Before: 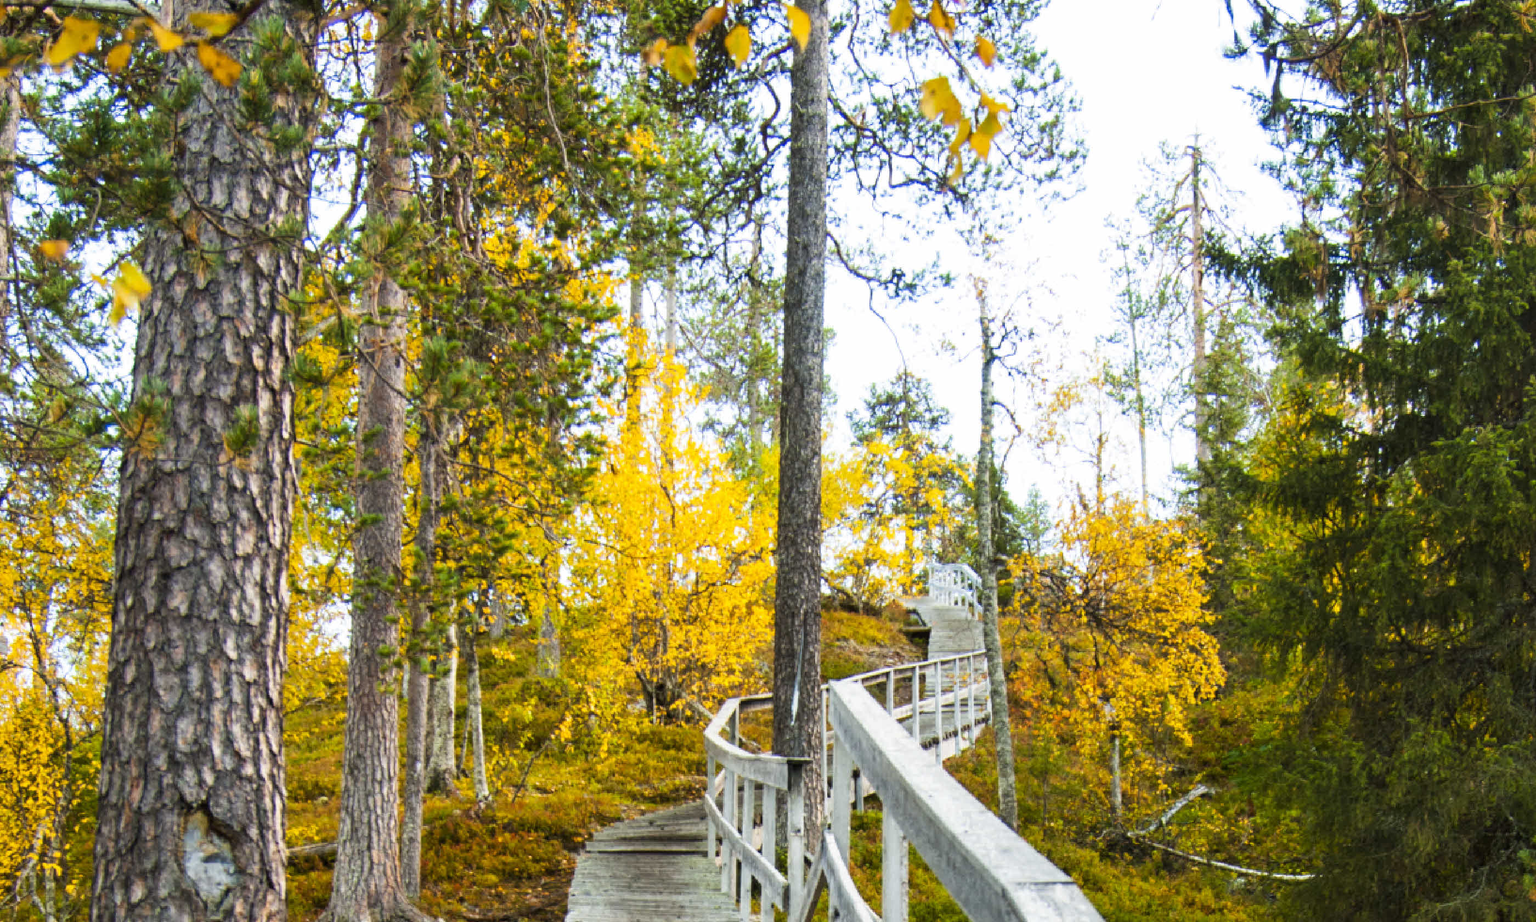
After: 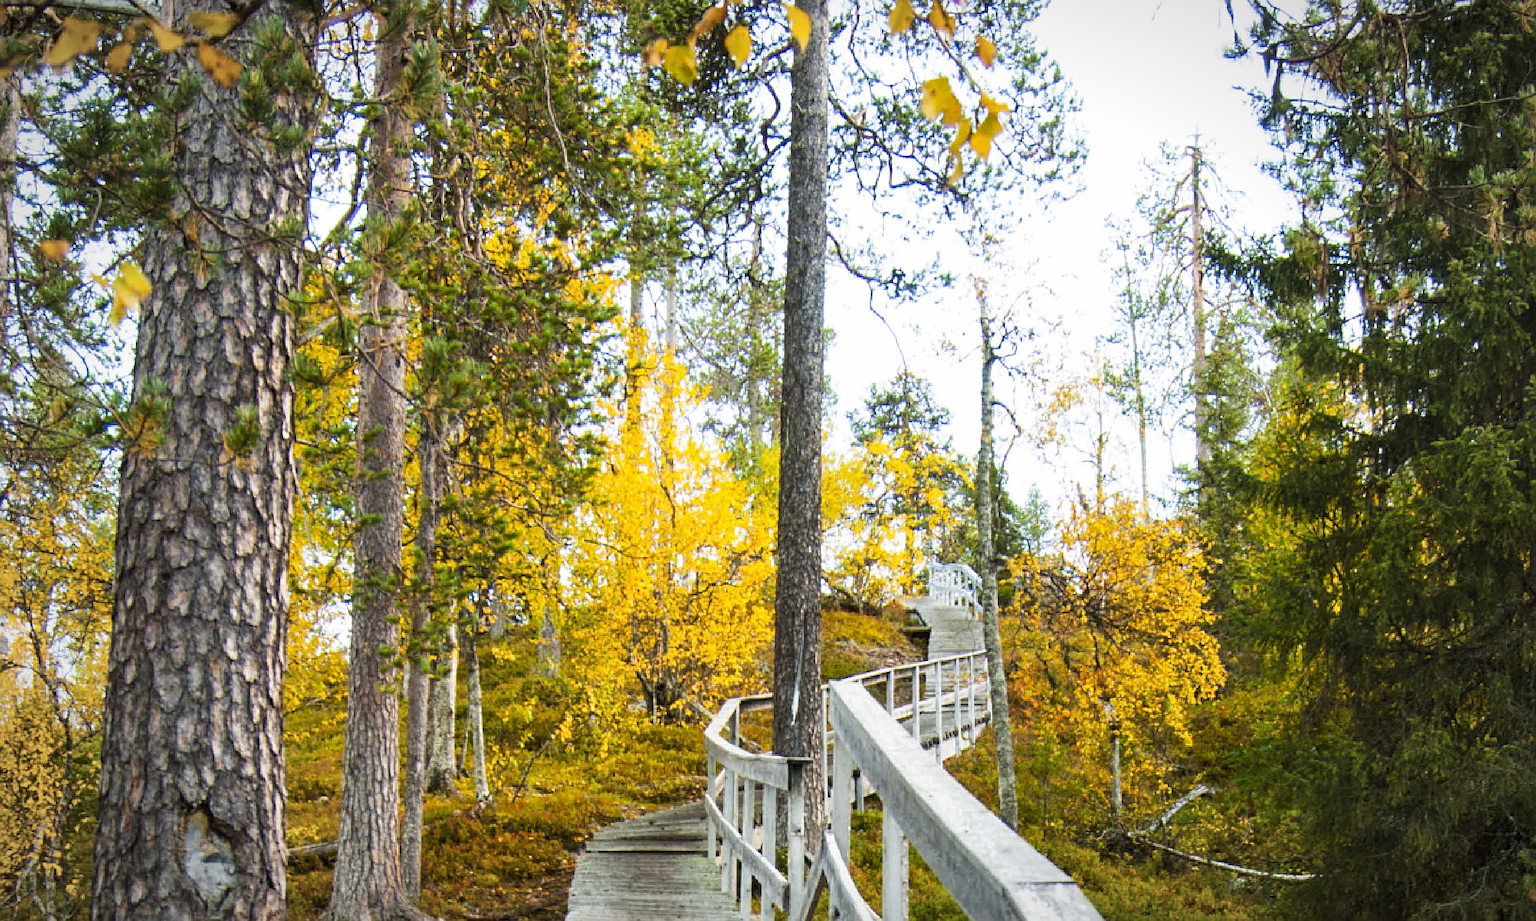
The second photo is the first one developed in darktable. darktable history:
sharpen: on, module defaults
vignetting: fall-off radius 99.39%, brightness -0.832, width/height ratio 1.342
